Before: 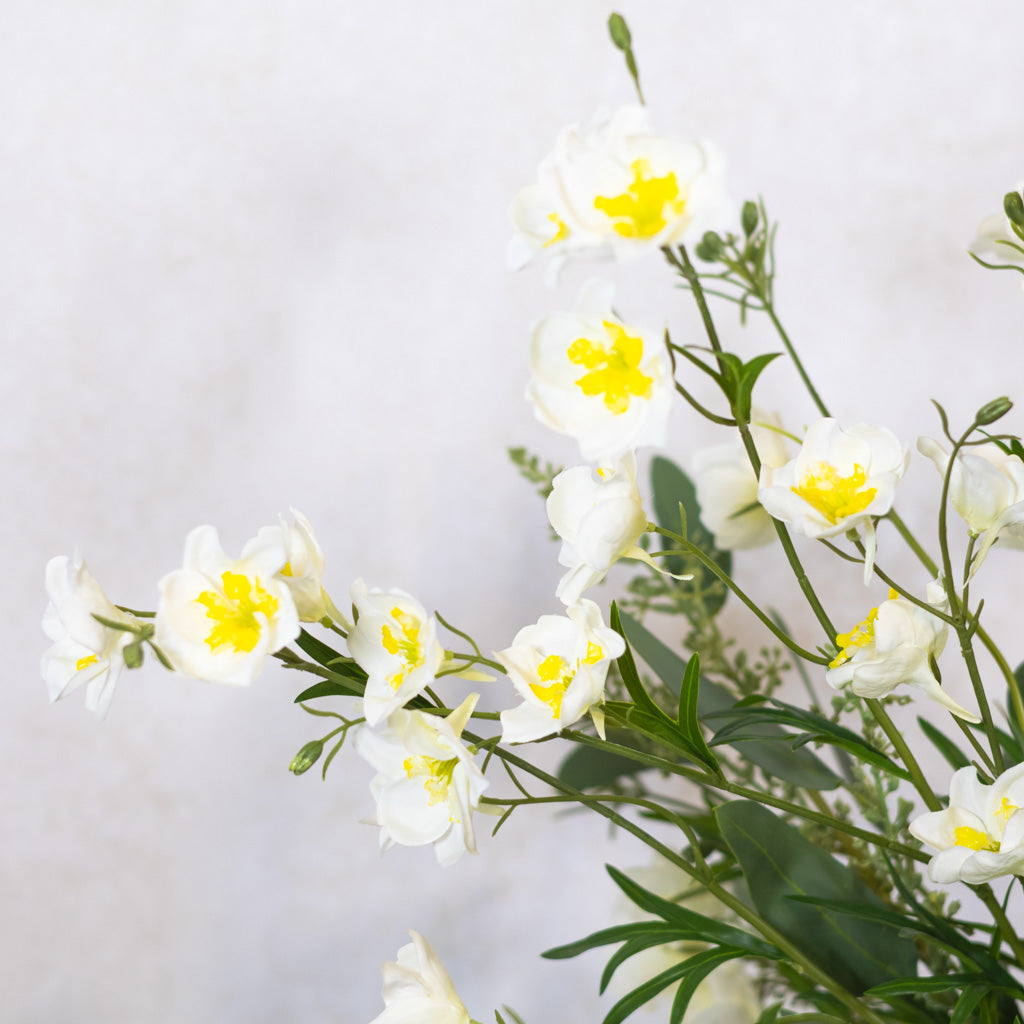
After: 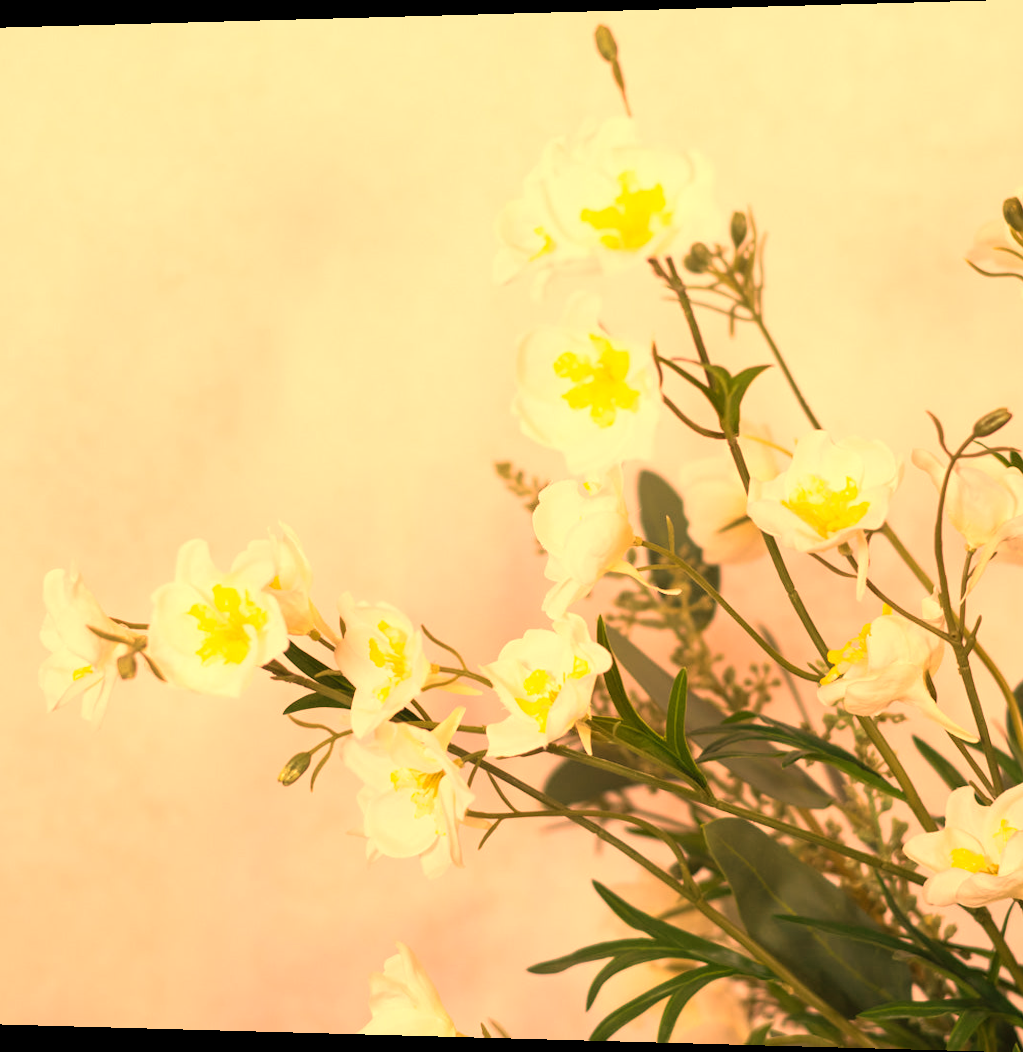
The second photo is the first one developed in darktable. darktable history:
white balance: red 1.467, blue 0.684
rotate and perspective: lens shift (horizontal) -0.055, automatic cropping off
